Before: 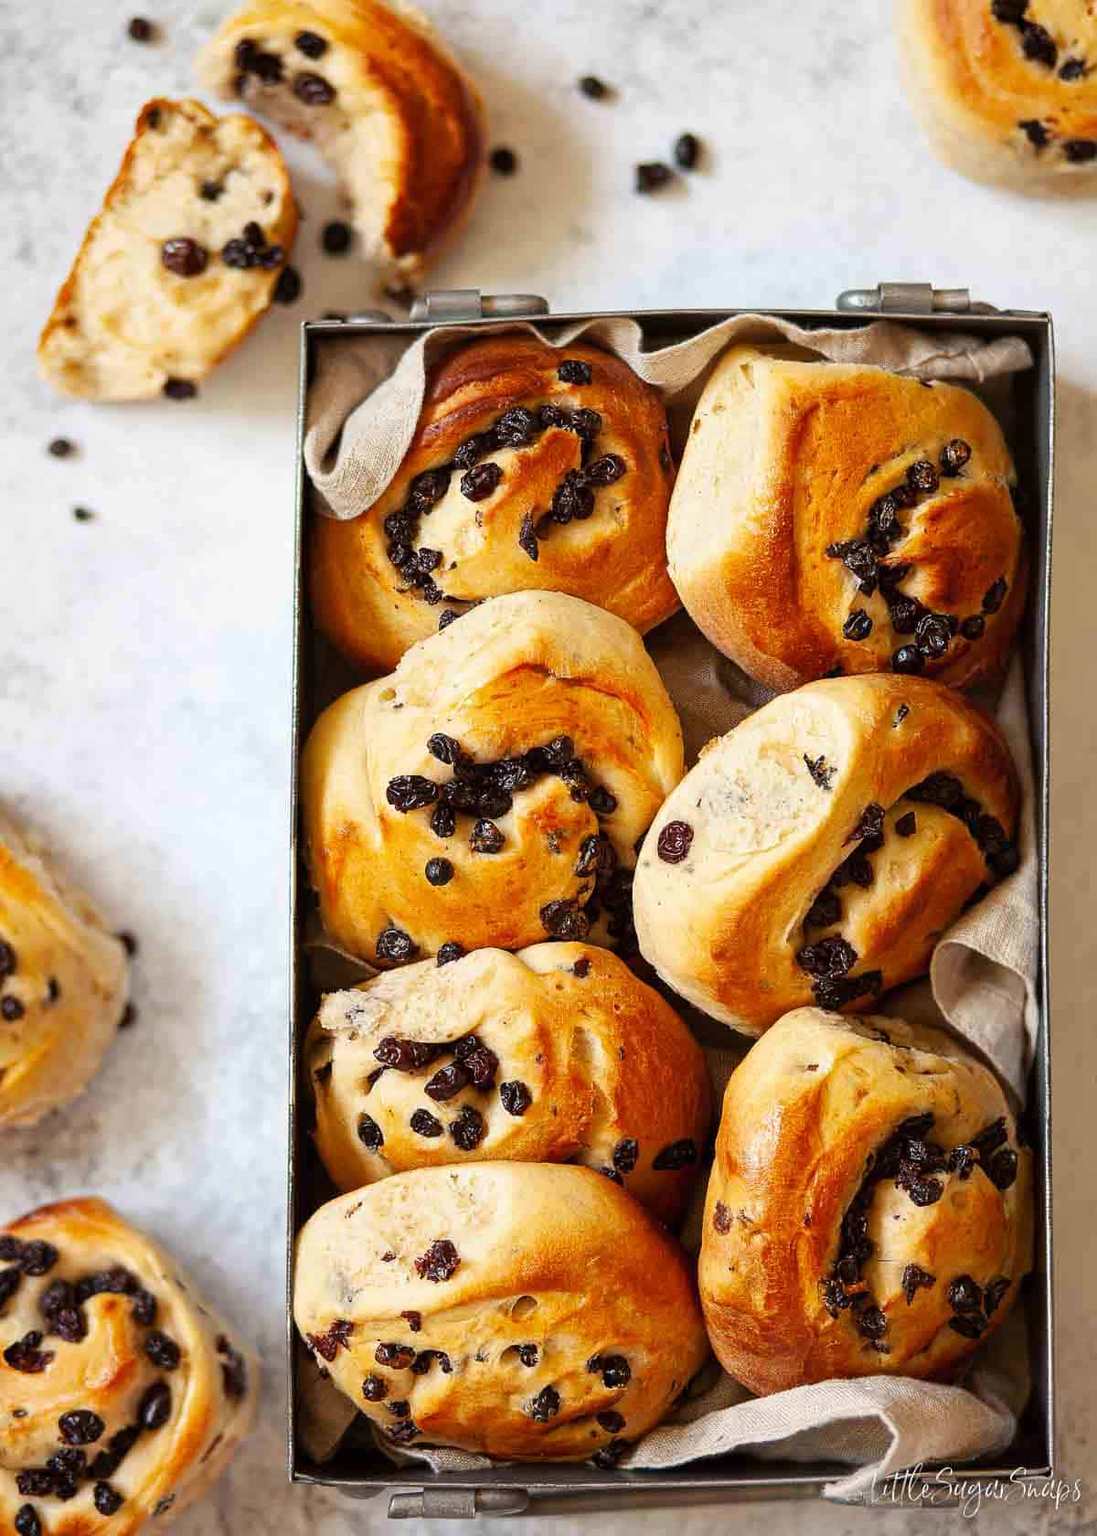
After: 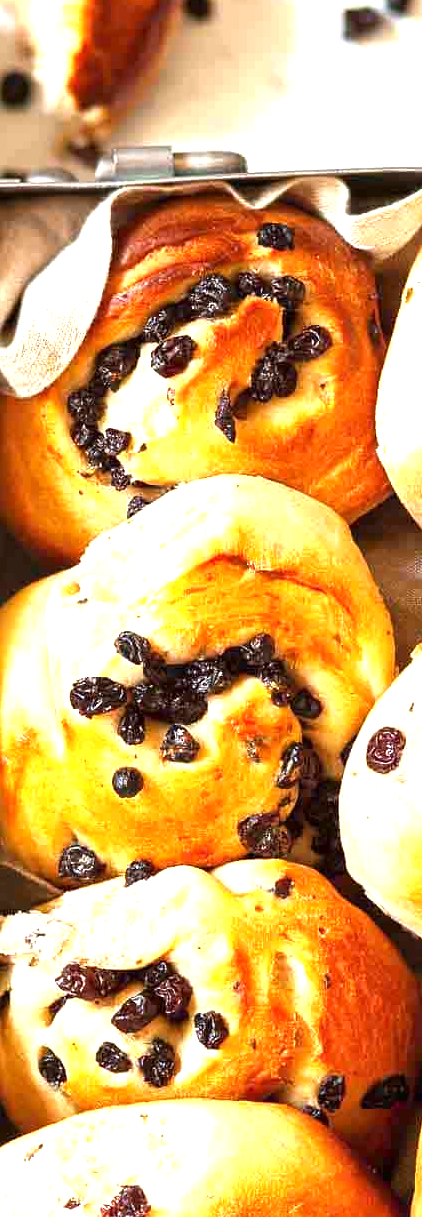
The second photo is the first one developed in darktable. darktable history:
exposure: black level correction 0, exposure 1.173 EV, compensate exposure bias true, compensate highlight preservation false
crop and rotate: left 29.476%, top 10.214%, right 35.32%, bottom 17.333%
local contrast: mode bilateral grid, contrast 20, coarseness 50, detail 120%, midtone range 0.2
